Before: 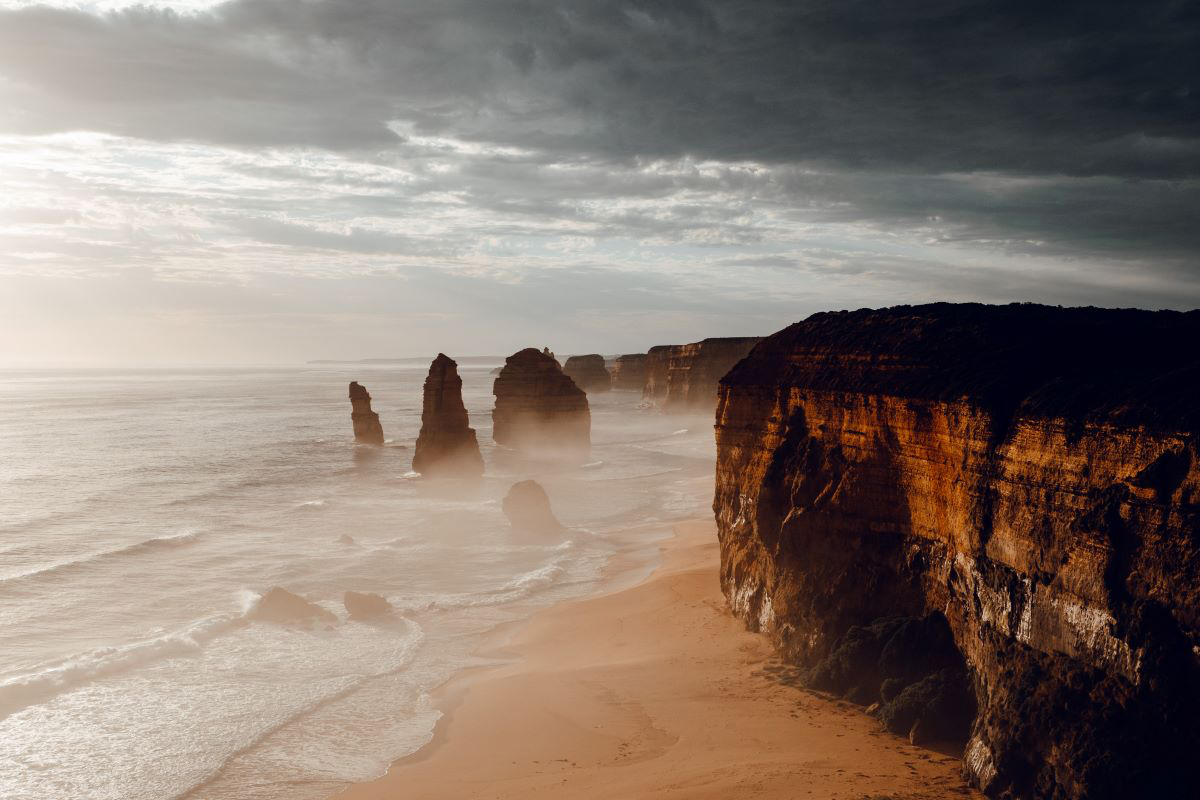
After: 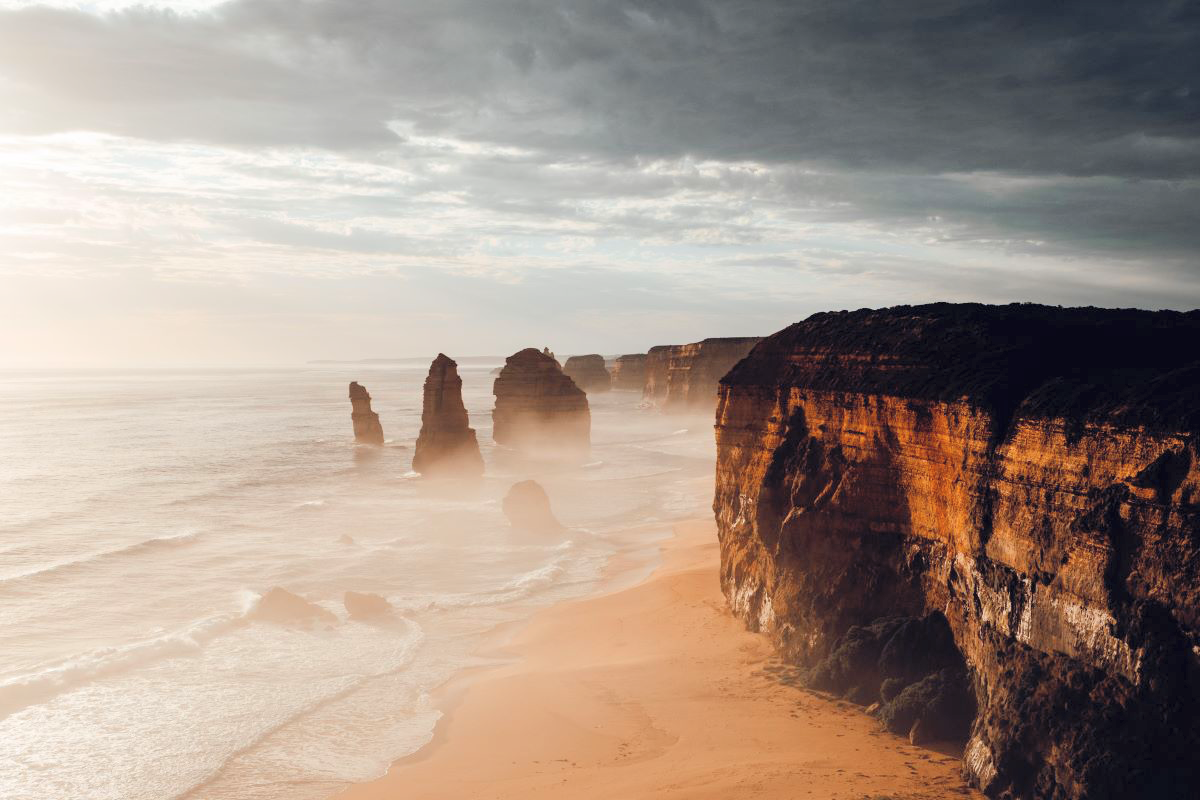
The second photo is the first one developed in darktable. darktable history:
contrast brightness saturation: contrast 0.104, brightness 0.301, saturation 0.138
